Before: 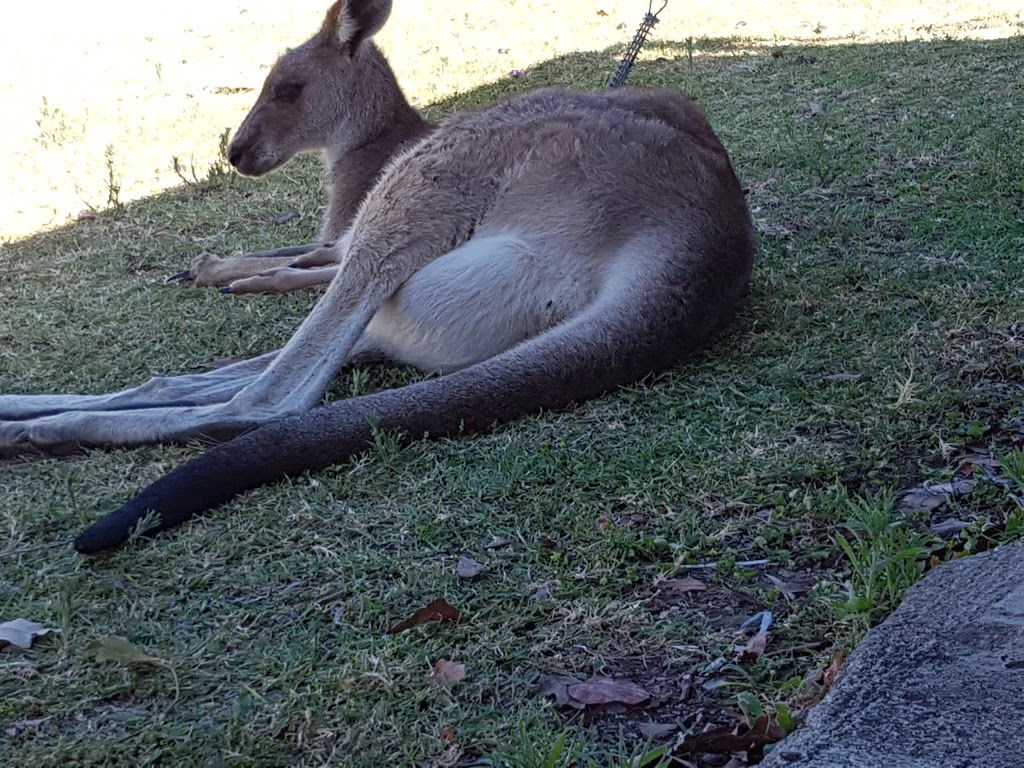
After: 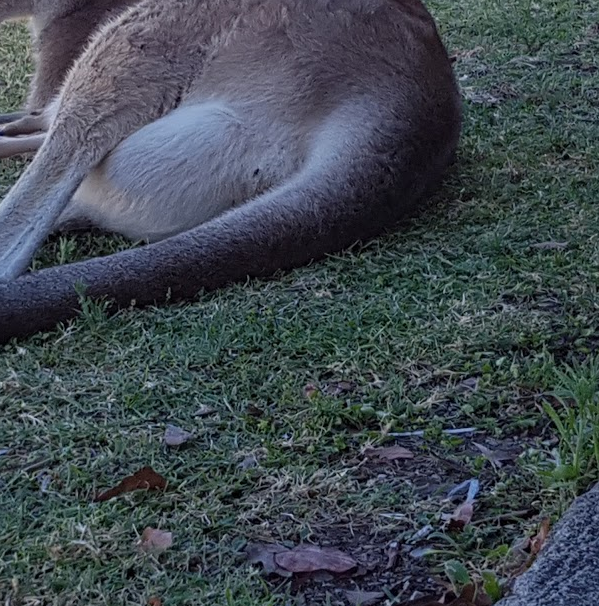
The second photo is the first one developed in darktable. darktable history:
color calibration: gray › normalize channels true, illuminant same as pipeline (D50), adaptation XYZ, x 0.347, y 0.359, temperature 5007.59 K, gamut compression 0.013
crop and rotate: left 28.695%, top 17.271%, right 12.807%, bottom 3.758%
